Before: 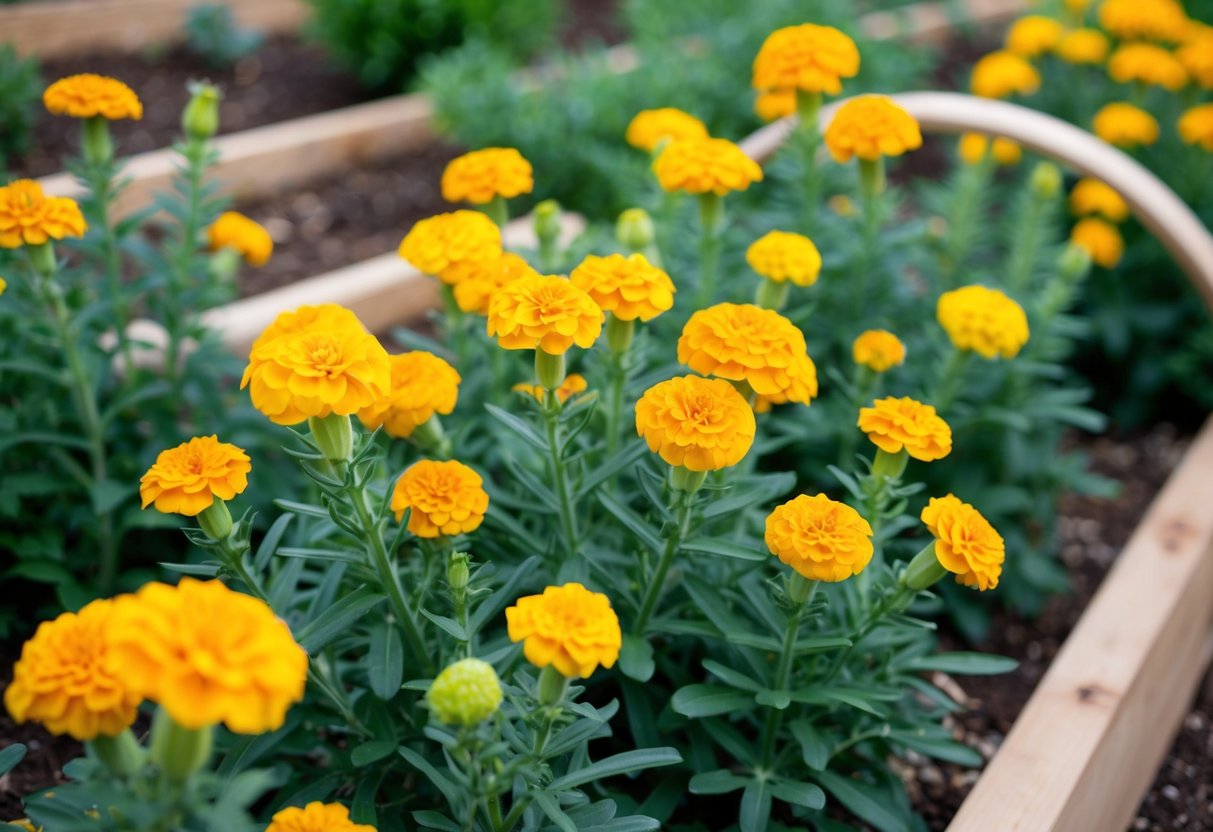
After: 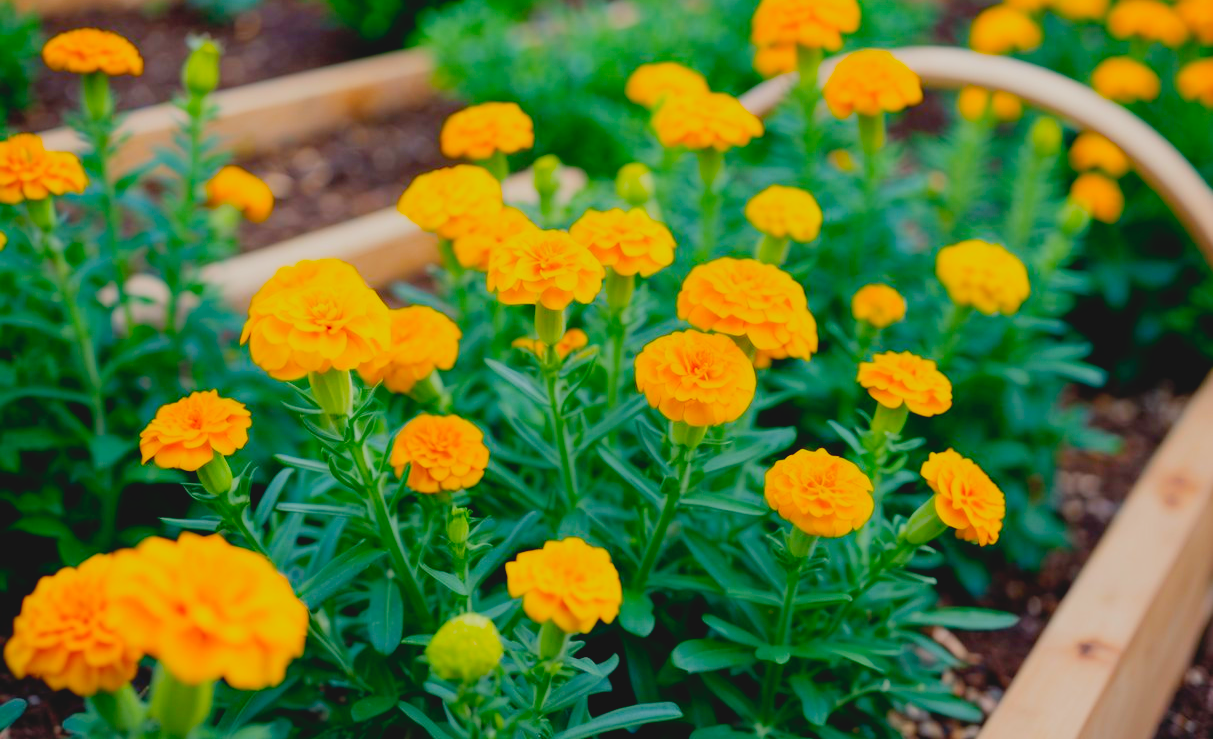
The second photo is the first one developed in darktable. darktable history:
contrast brightness saturation: contrast -0.102, brightness 0.048, saturation 0.085
filmic rgb: middle gray luminance 18.38%, black relative exposure -8.9 EV, white relative exposure 3.69 EV, target black luminance 0%, hardness 4.86, latitude 67.53%, contrast 0.94, highlights saturation mix 19.27%, shadows ↔ highlights balance 21.85%, preserve chrominance no, color science v4 (2020)
crop and rotate: top 5.484%, bottom 5.63%
color balance rgb: shadows lift › luminance -9.062%, highlights gain › chroma 3.082%, highlights gain › hue 76.52°, linear chroma grading › global chroma 24.721%, perceptual saturation grading › global saturation 0.927%
